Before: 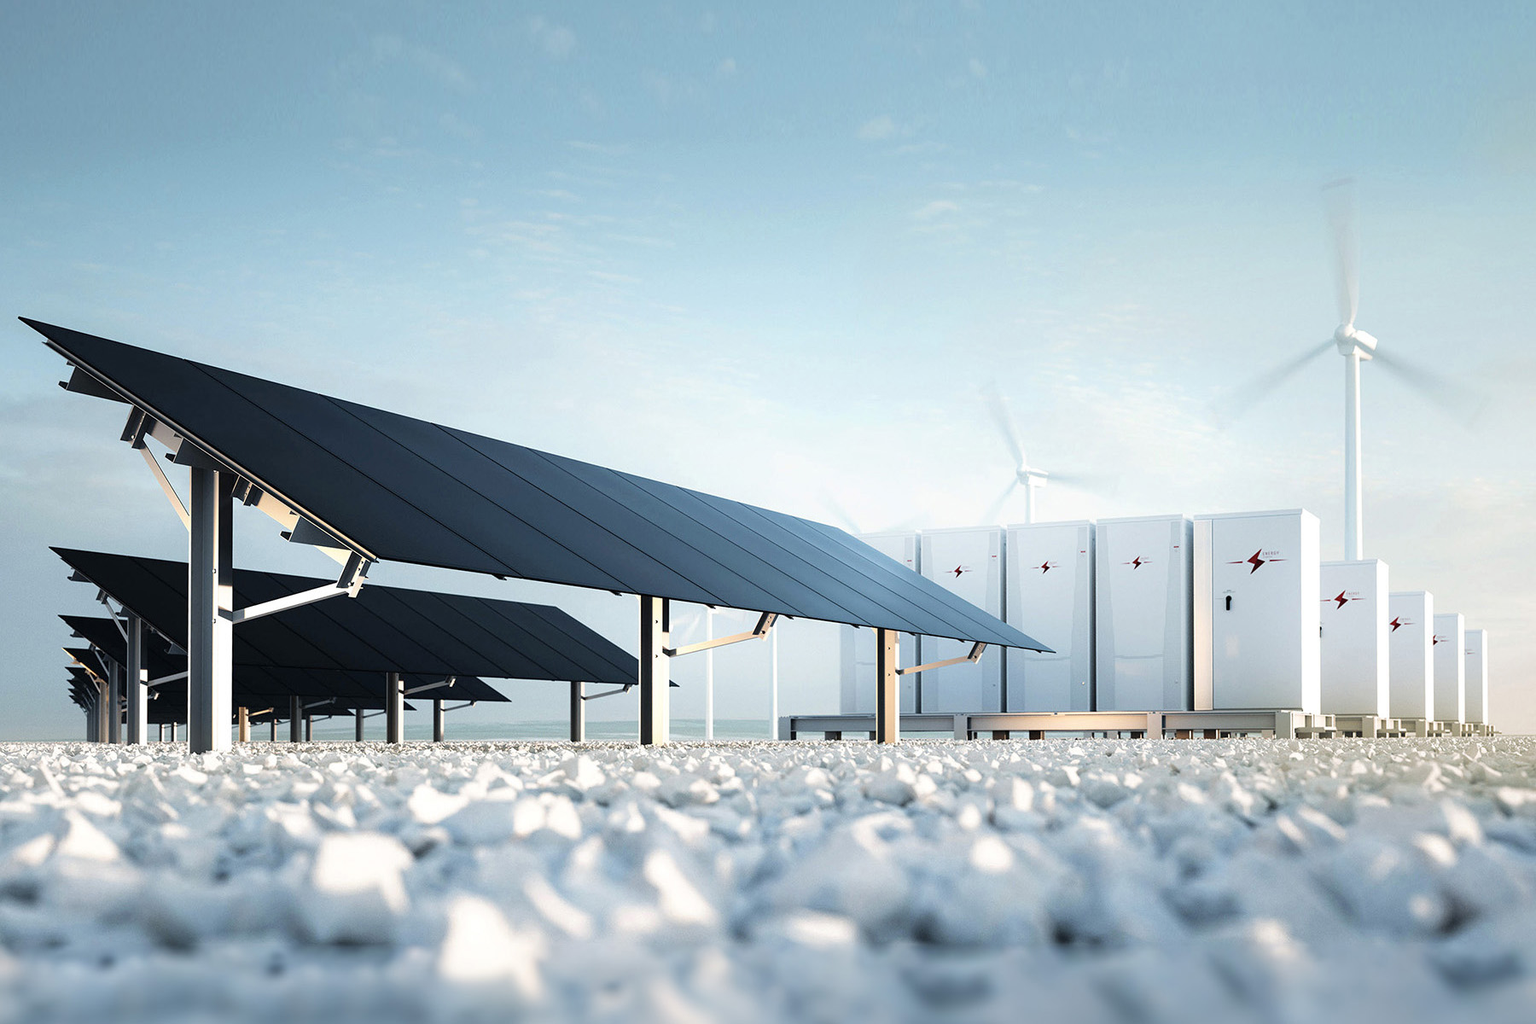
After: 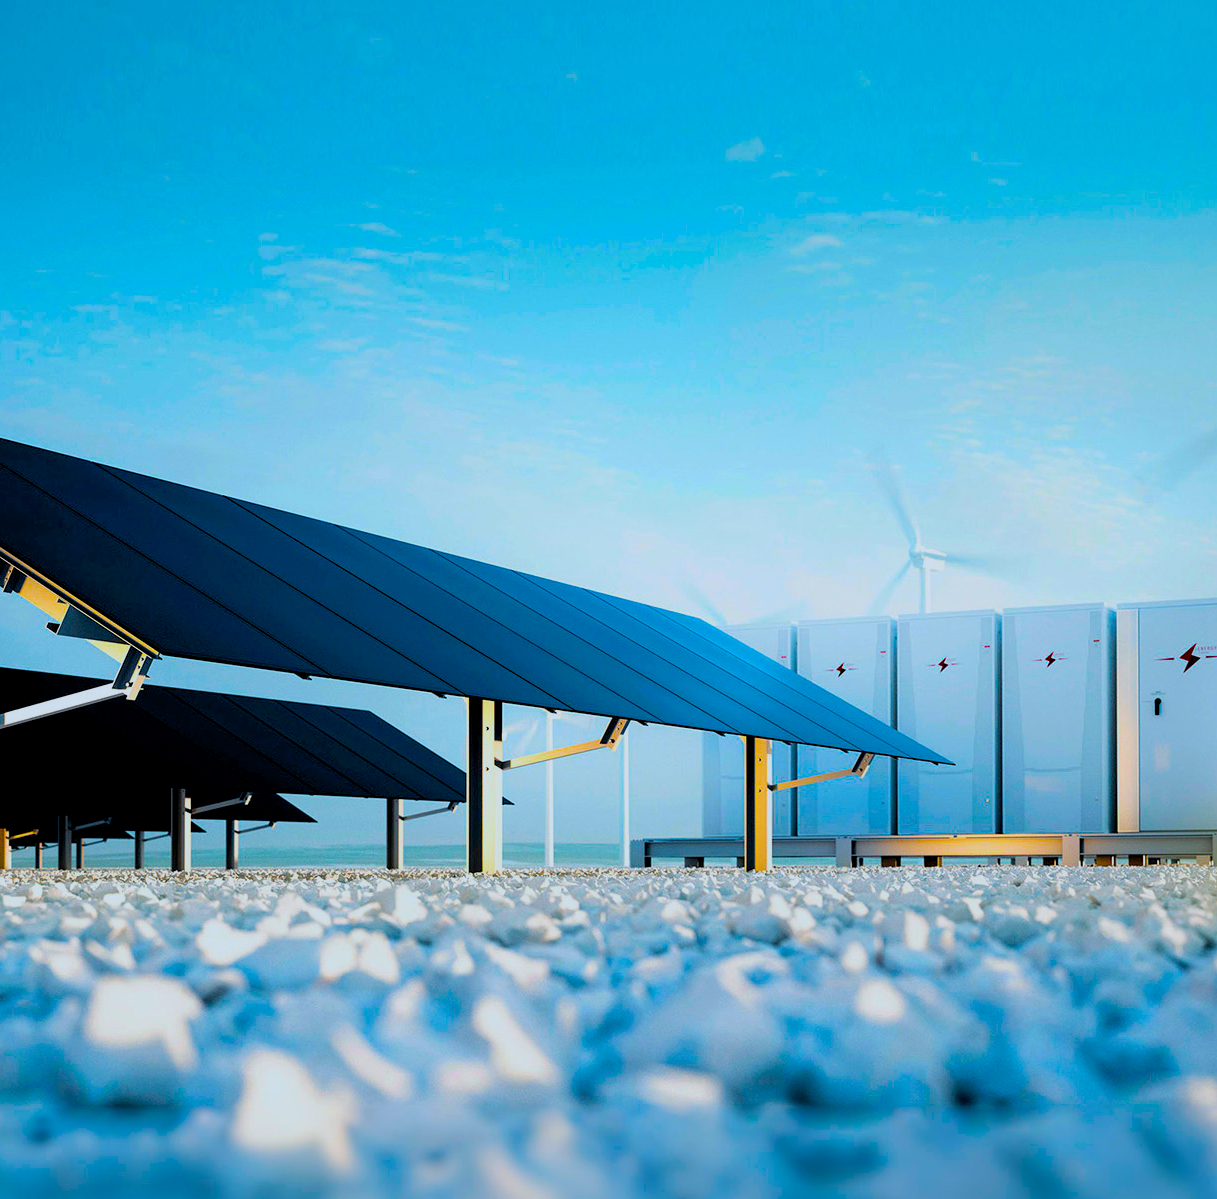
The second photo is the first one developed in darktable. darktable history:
exposure: black level correction 0.011, exposure -0.479 EV, compensate highlight preservation false
color balance rgb: linear chroma grading › shadows 17.334%, linear chroma grading › highlights 61.306%, linear chroma grading › global chroma 49.956%, perceptual saturation grading › global saturation 40.778%
crop and rotate: left 15.692%, right 16.643%
color correction: highlights a* -3.84, highlights b* -10.66
